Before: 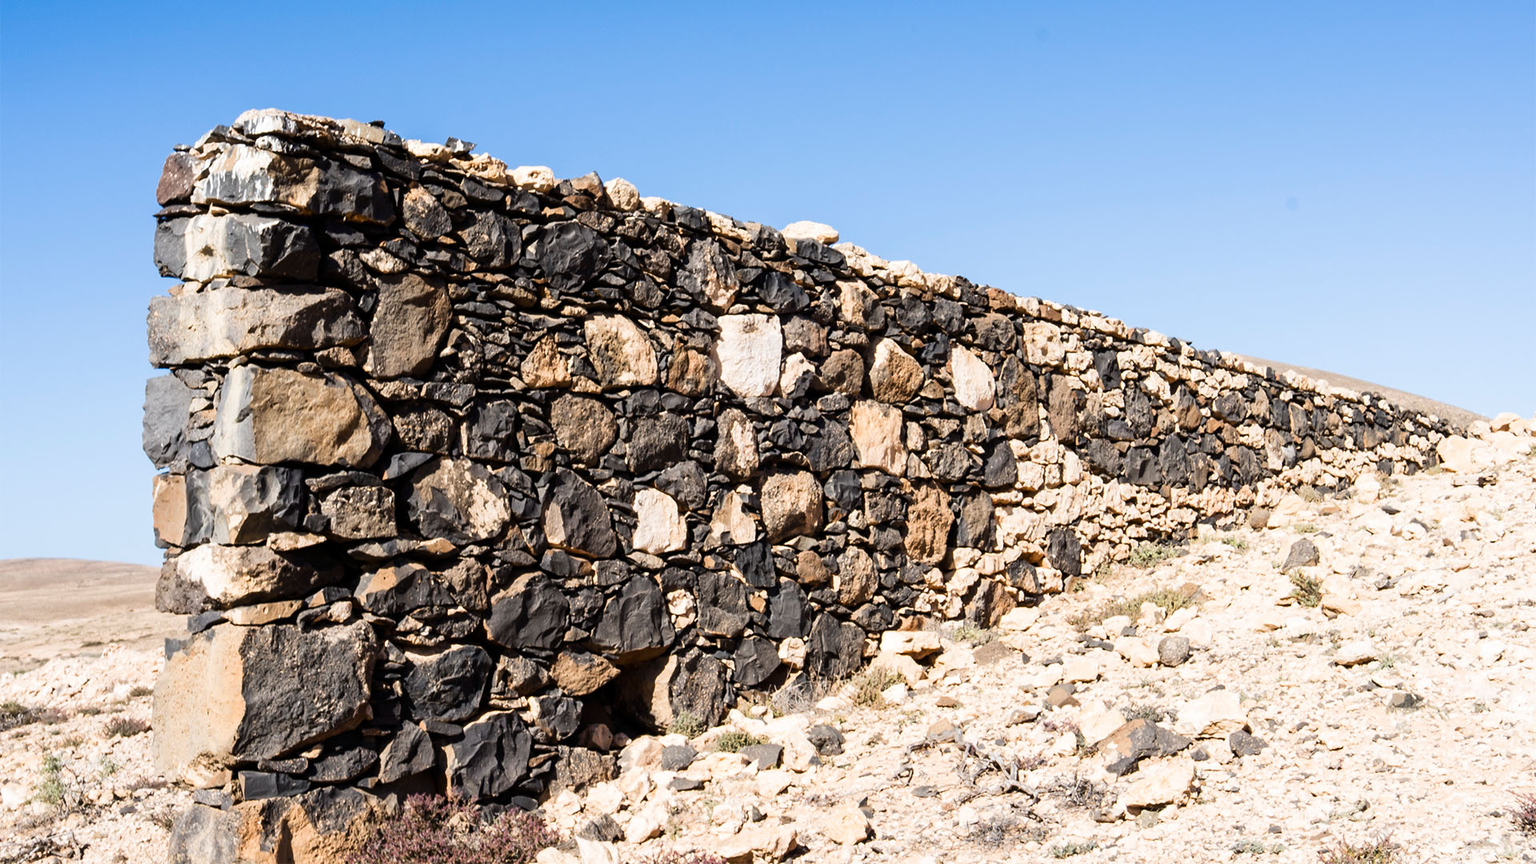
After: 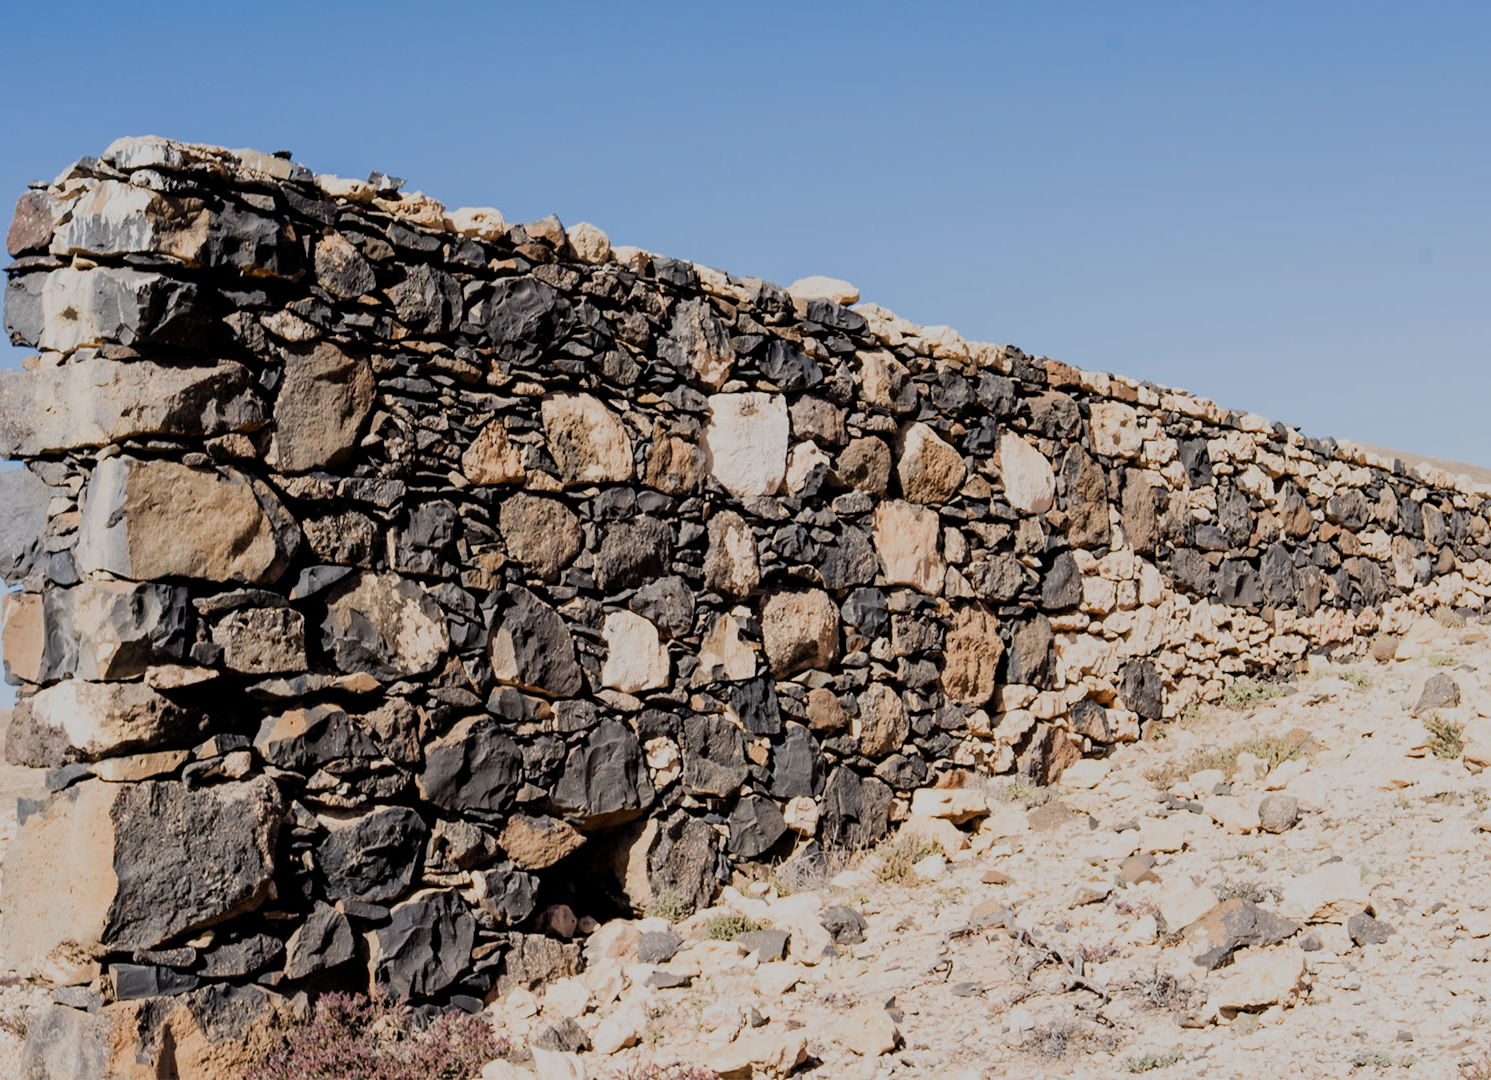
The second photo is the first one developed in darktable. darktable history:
filmic rgb: black relative exposure -8.82 EV, white relative exposure 4.99 EV, target black luminance 0%, hardness 3.79, latitude 66.54%, contrast 0.819, highlights saturation mix 10.43%, shadows ↔ highlights balance 20.5%
crop: left 9.885%, right 12.446%
